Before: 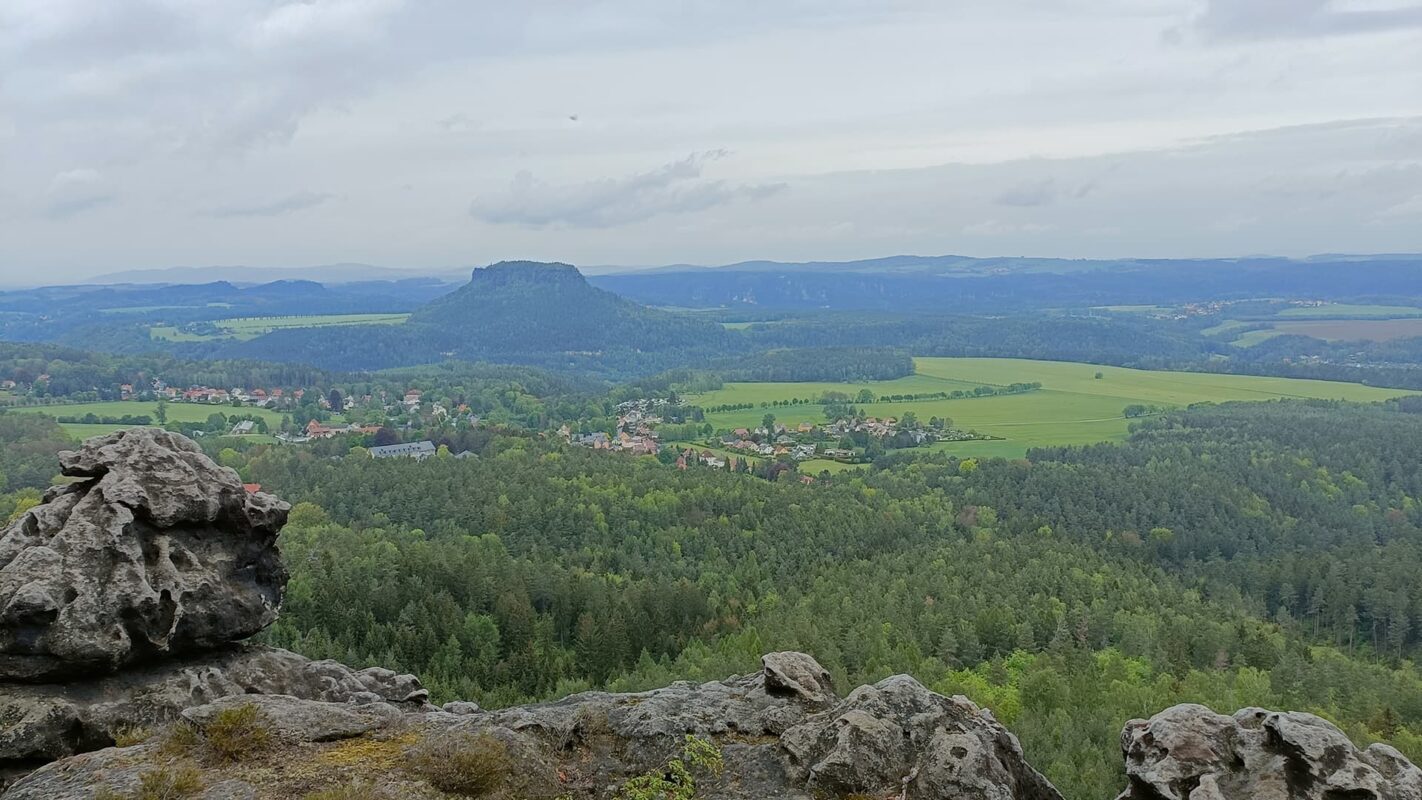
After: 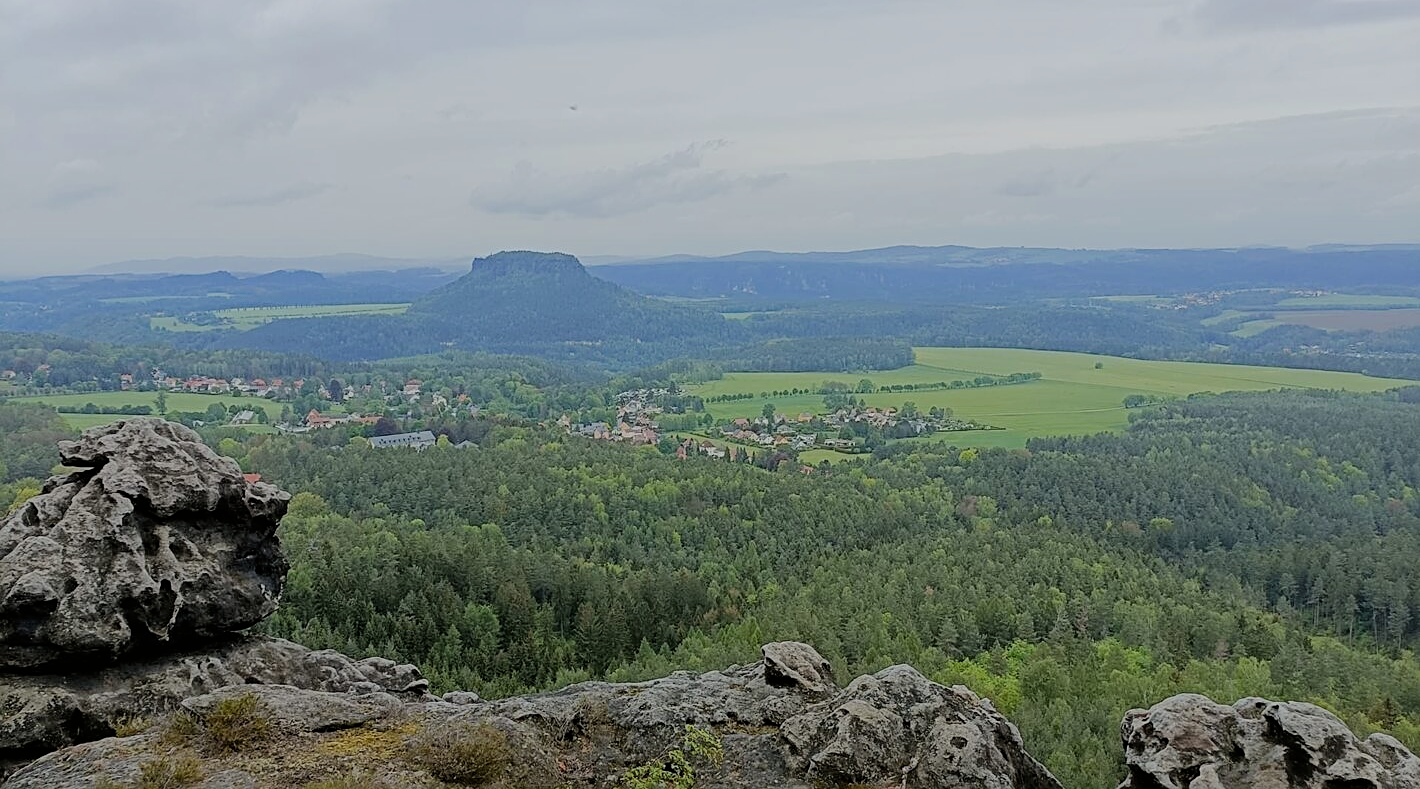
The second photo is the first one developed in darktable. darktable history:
crop: top 1.274%, right 0.102%
sharpen: on, module defaults
filmic rgb: black relative exposure -7.65 EV, white relative exposure 4.56 EV, threshold 3.03 EV, hardness 3.61, enable highlight reconstruction true
